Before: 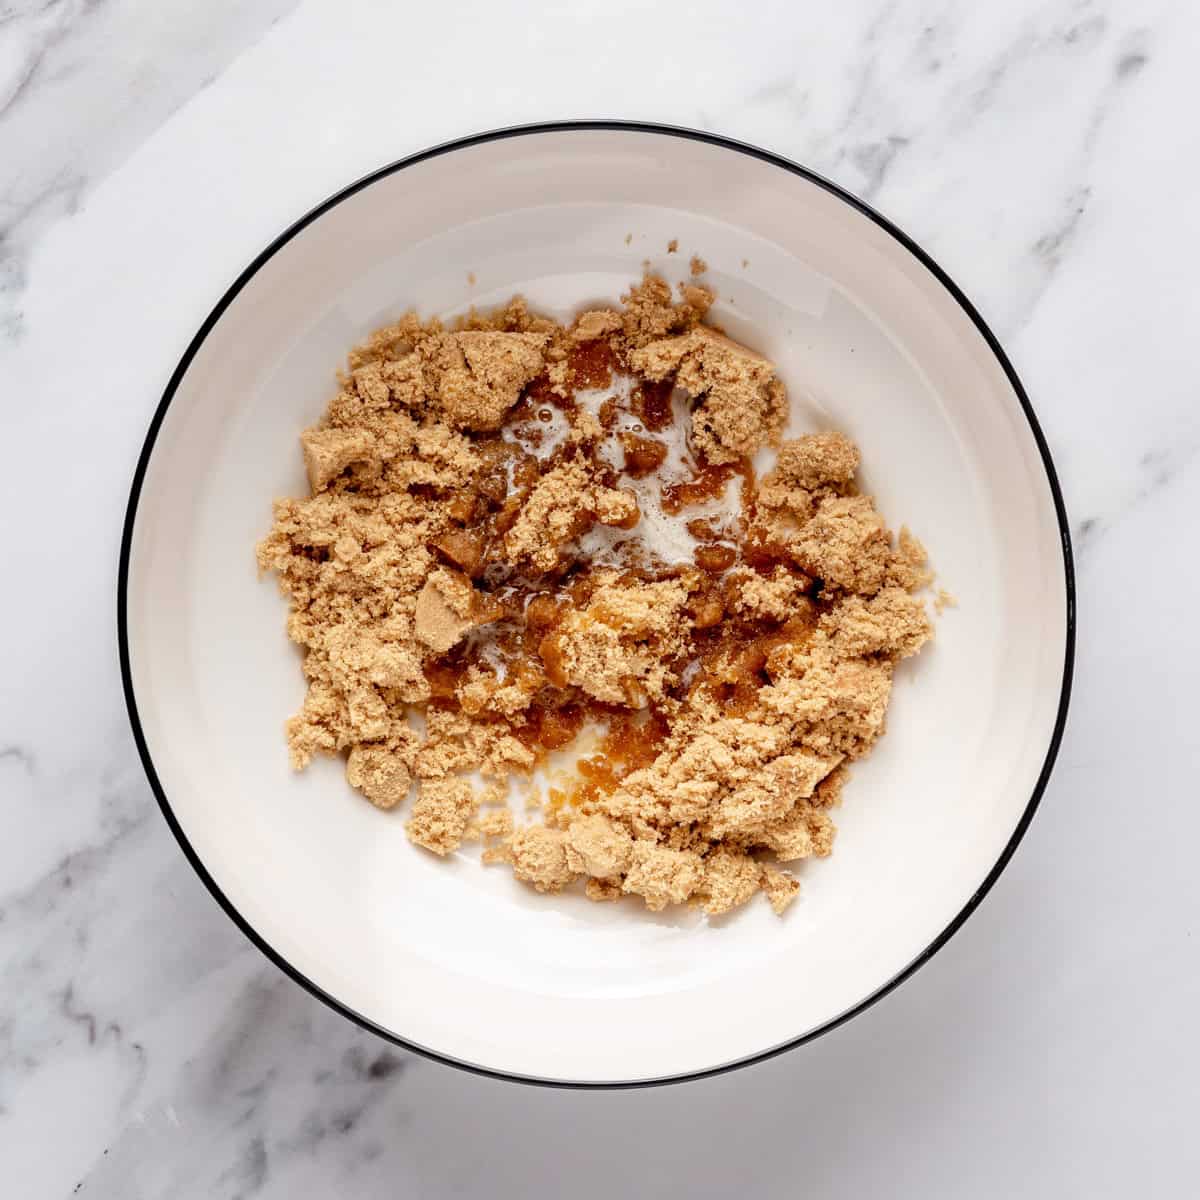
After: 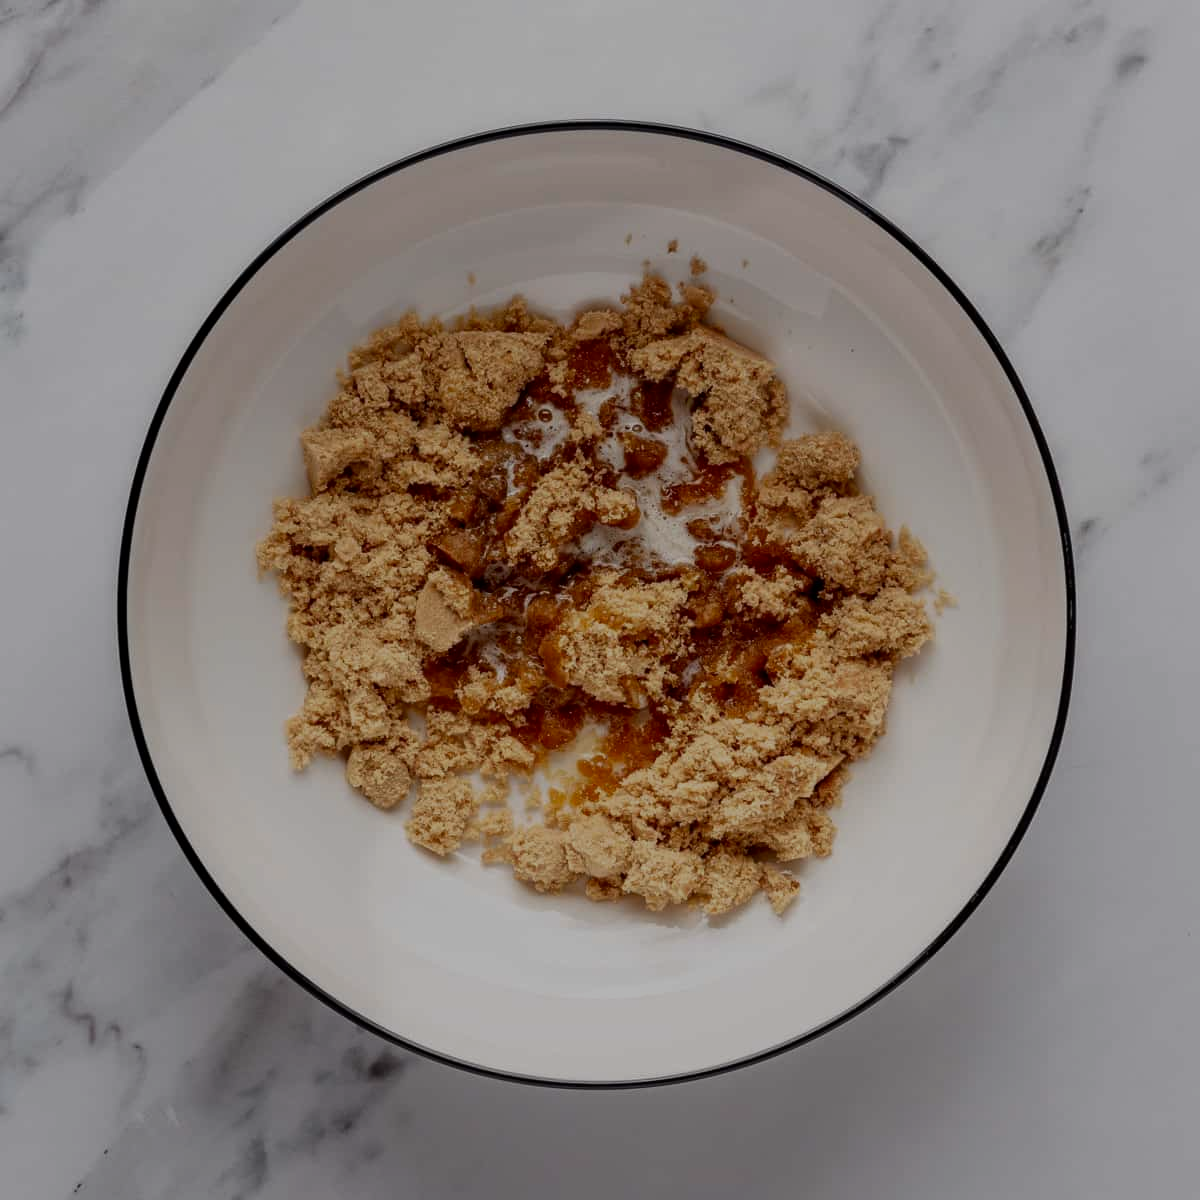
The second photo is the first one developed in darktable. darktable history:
contrast brightness saturation: brightness -0.088
exposure: exposure -0.959 EV, compensate highlight preservation false
